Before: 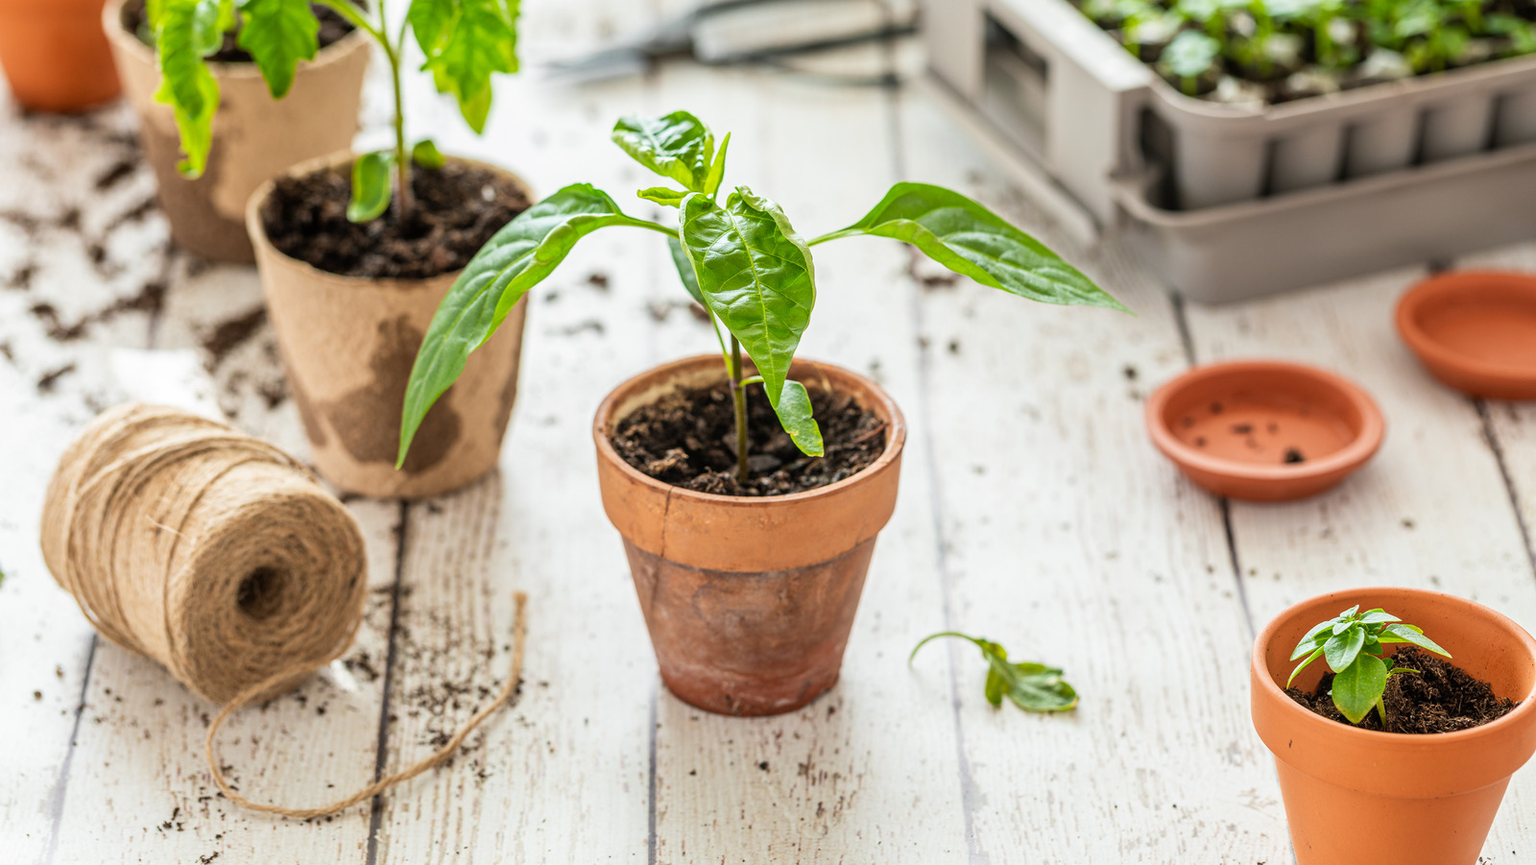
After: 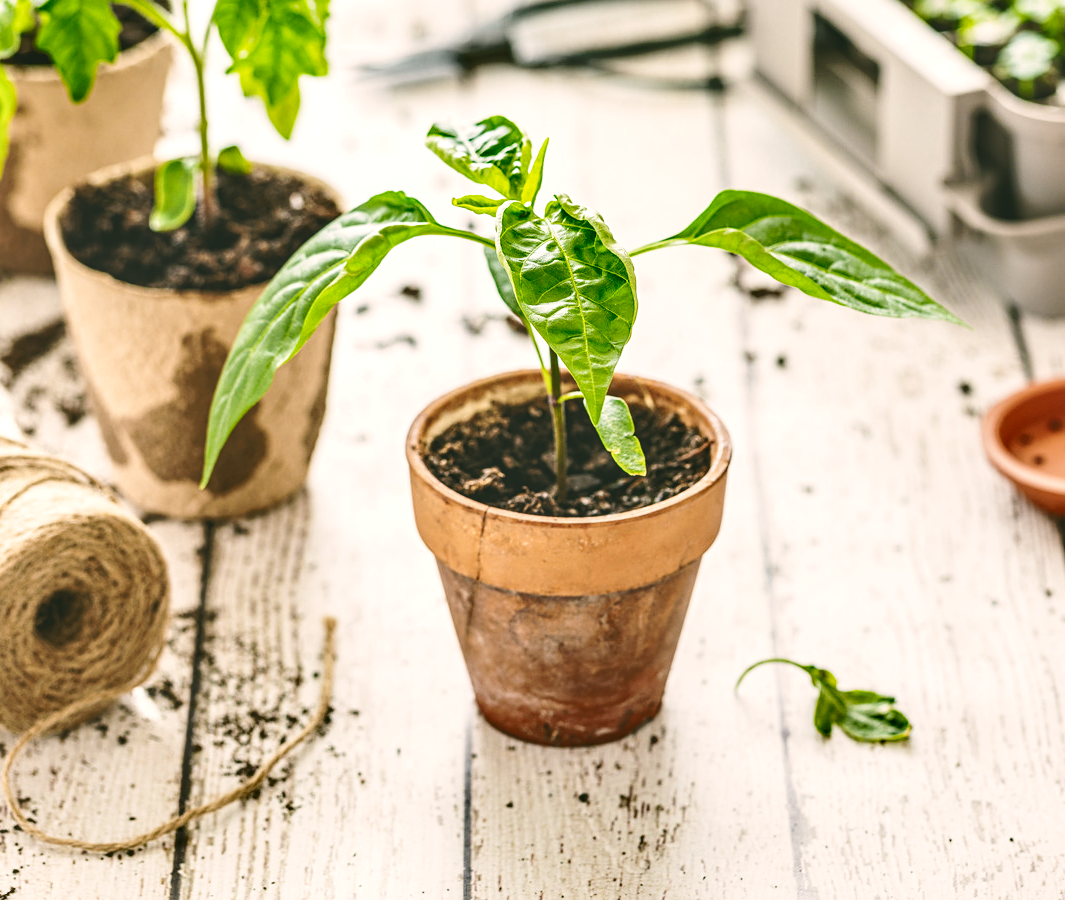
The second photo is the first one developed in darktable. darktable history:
base curve: curves: ch0 [(0, 0) (0.032, 0.025) (0.121, 0.166) (0.206, 0.329) (0.605, 0.79) (1, 1)], preserve colors none
shadows and highlights: shadows 52.68, soften with gaussian
color correction: highlights a* 4.27, highlights b* 4.98, shadows a* -7.65, shadows b* 4.87
exposure: black level correction -0.042, exposure 0.064 EV, compensate highlight preservation false
local contrast: highlights 89%, shadows 82%
crop and rotate: left 13.372%, right 20.038%
sharpen: amount 0.206
